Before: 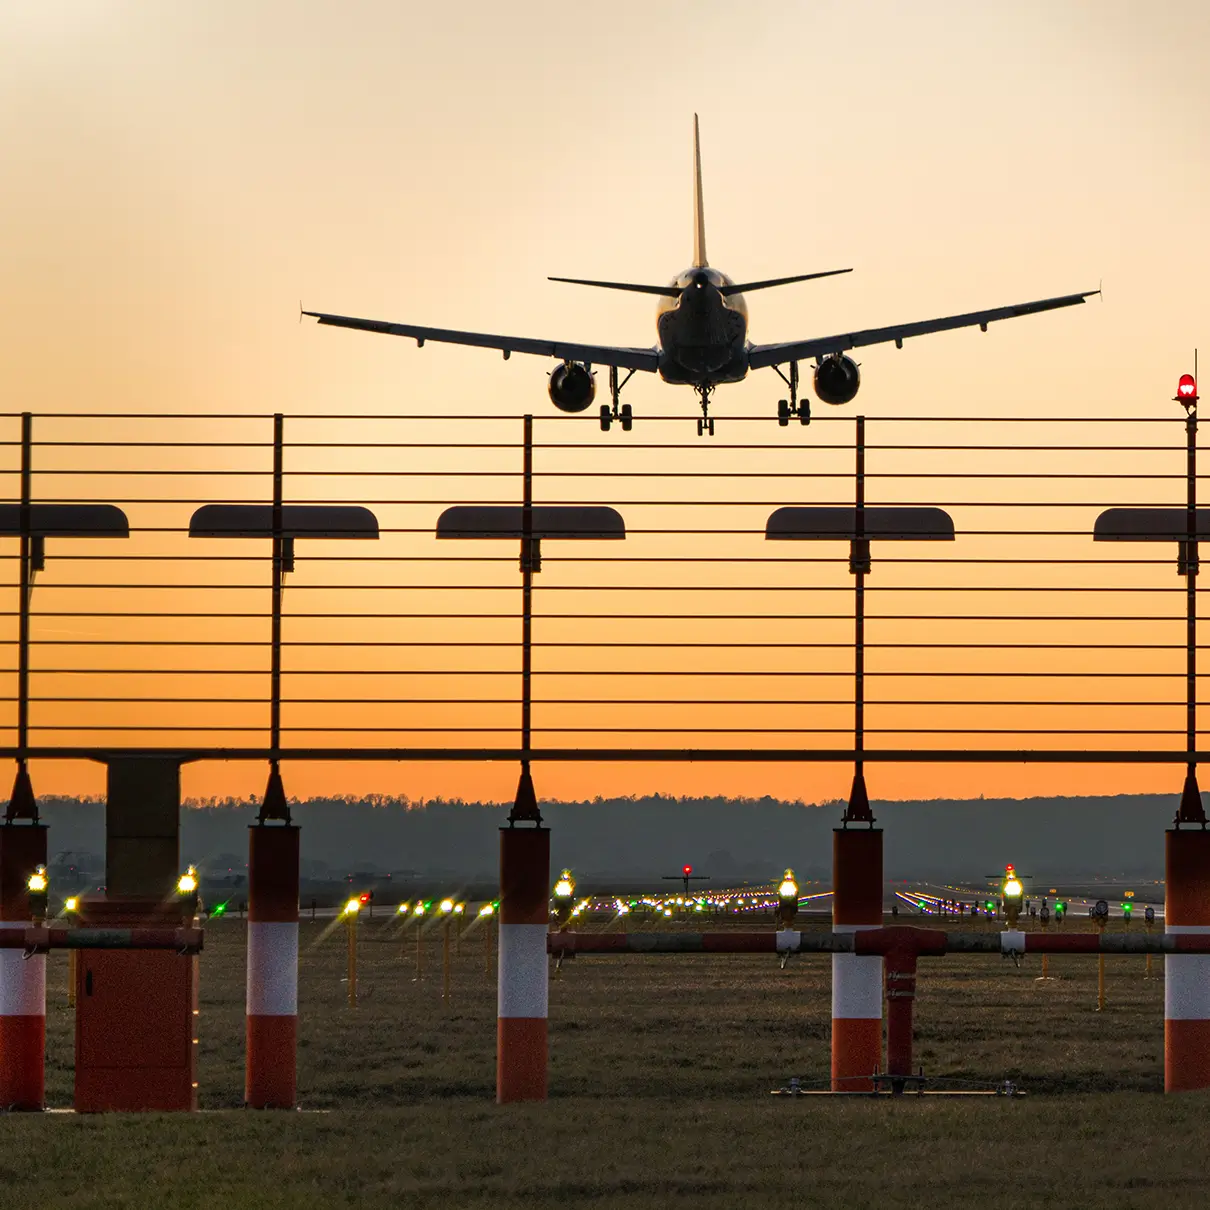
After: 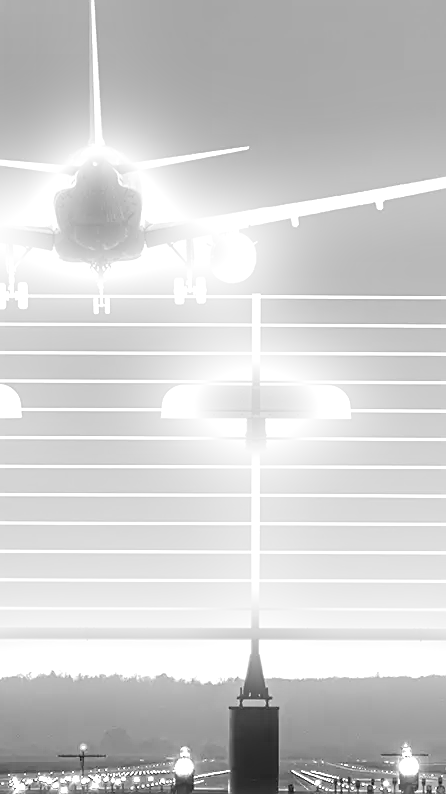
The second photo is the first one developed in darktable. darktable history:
bloom: size 9%, threshold 100%, strength 7%
crop and rotate: left 49.936%, top 10.094%, right 13.136%, bottom 24.256%
exposure: black level correction 0, exposure 1.9 EV, compensate highlight preservation false
monochrome: on, module defaults
sharpen: amount 0.2
